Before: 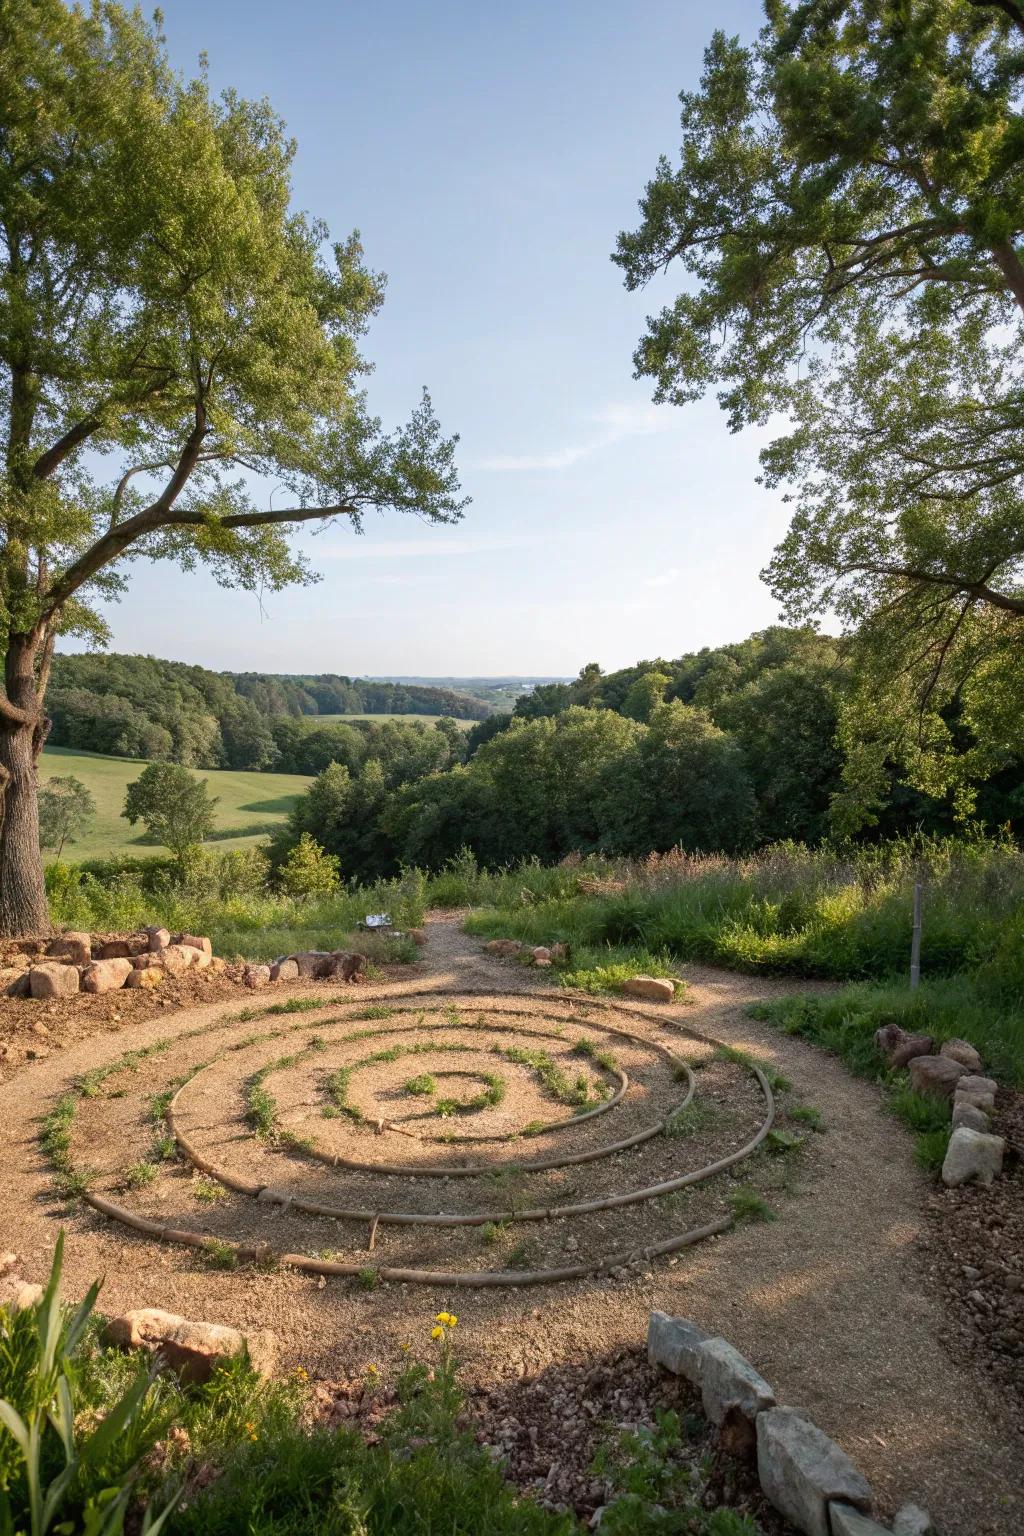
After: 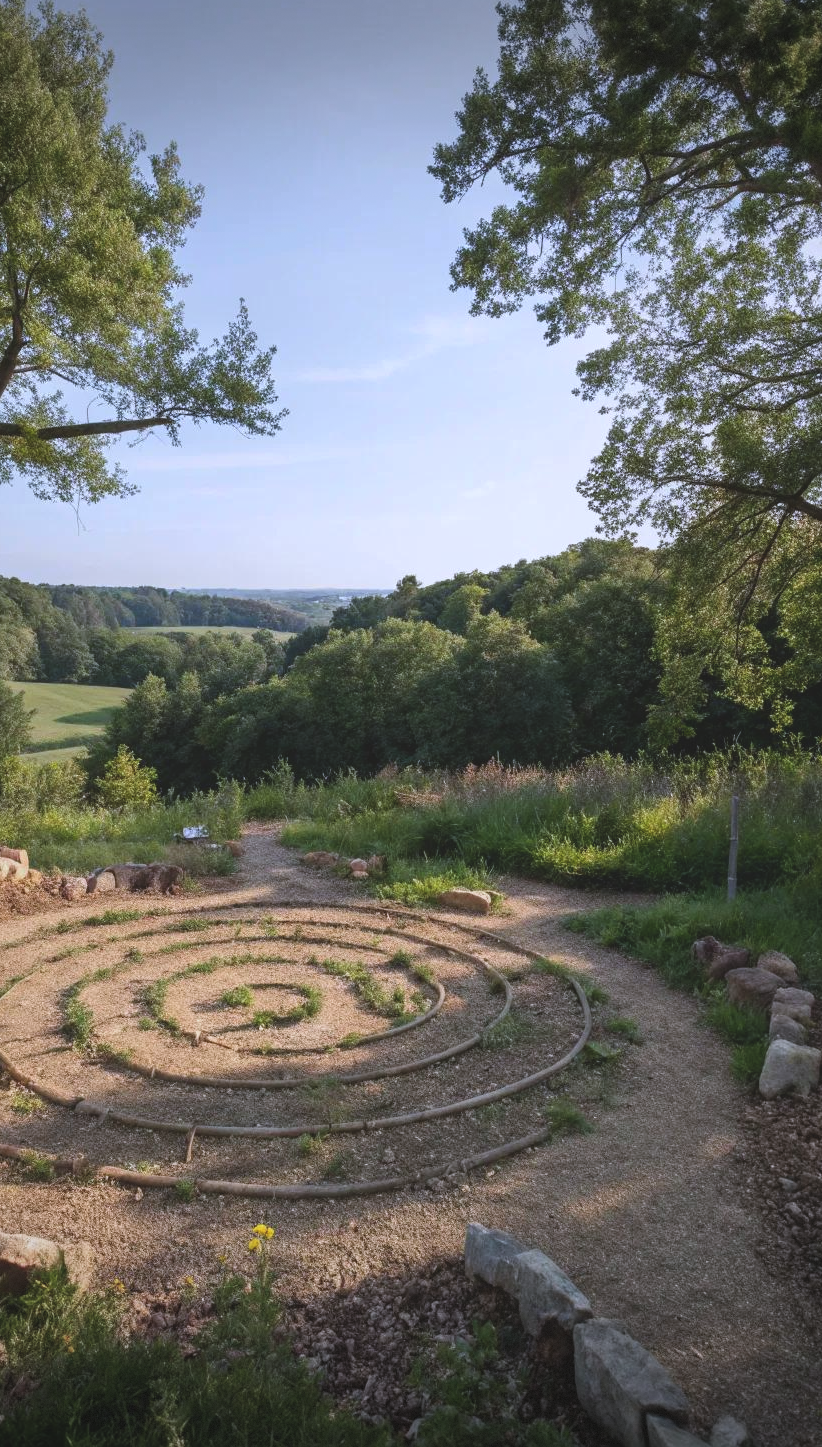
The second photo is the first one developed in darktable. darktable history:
crop and rotate: left 17.959%, top 5.771%, right 1.742%
exposure: black level correction -0.014, exposure -0.193 EV, compensate highlight preservation false
vignetting: fall-off start 100%, brightness -0.406, saturation -0.3, width/height ratio 1.324, dithering 8-bit output, unbound false
white balance: red 0.967, blue 1.119, emerald 0.756
